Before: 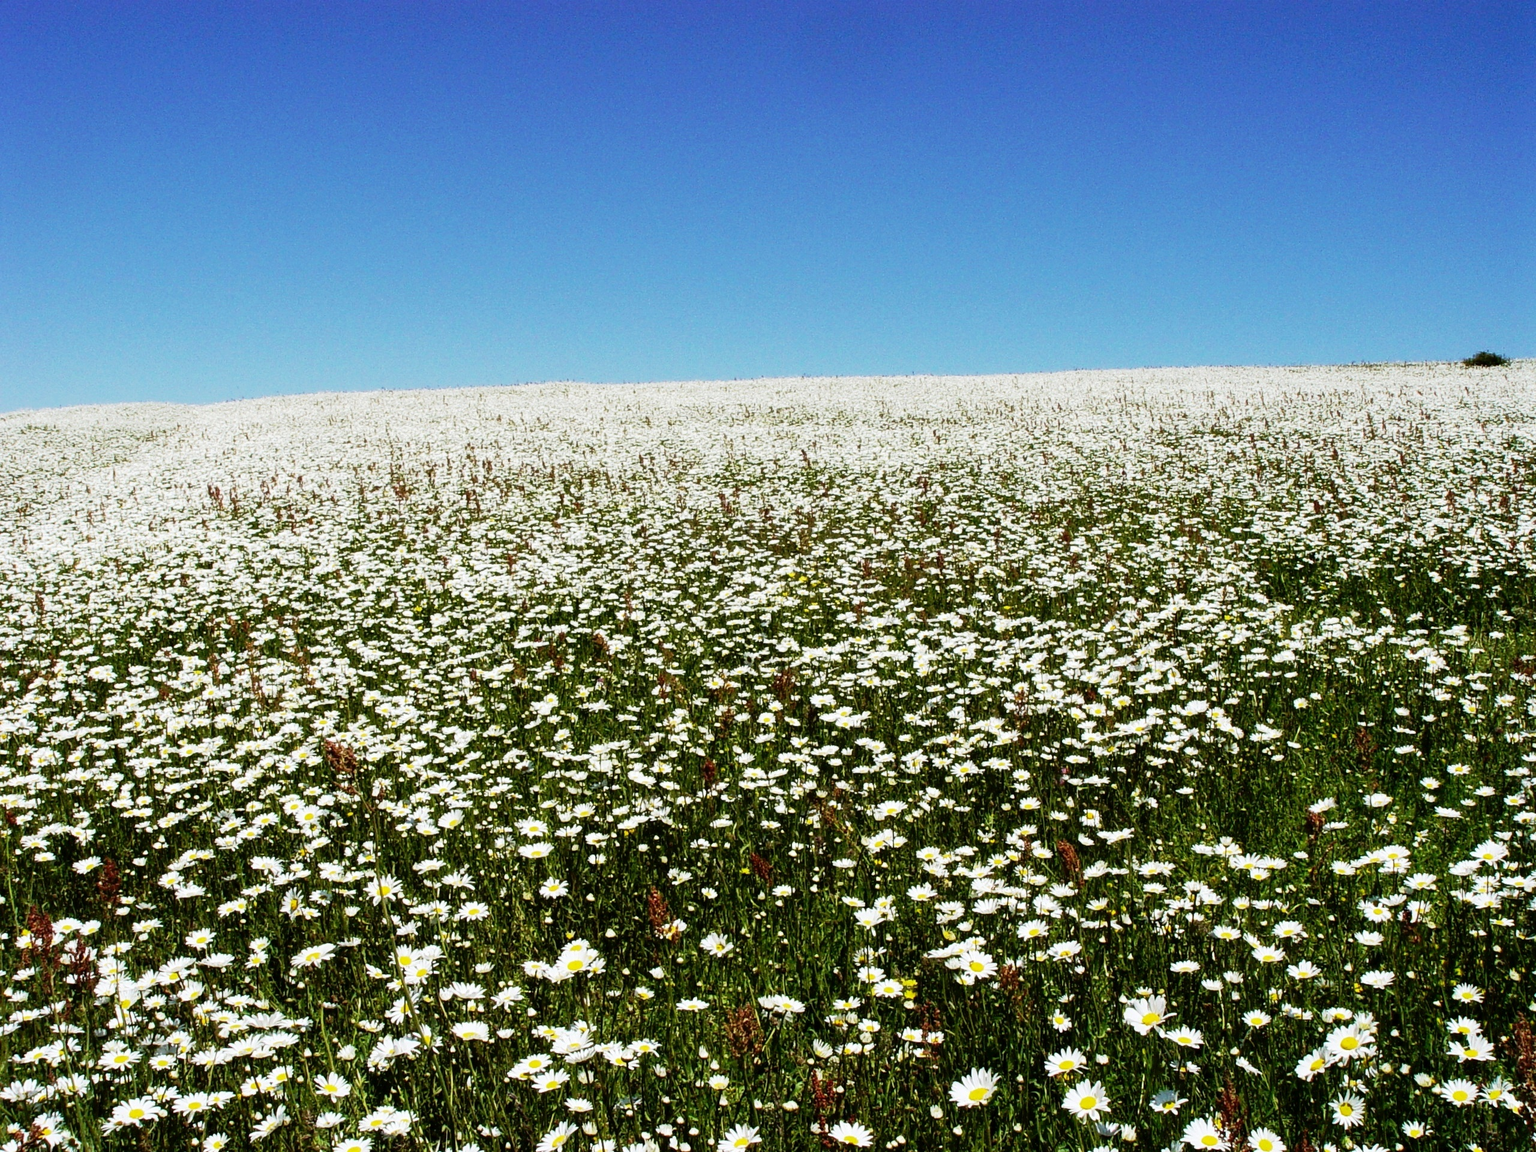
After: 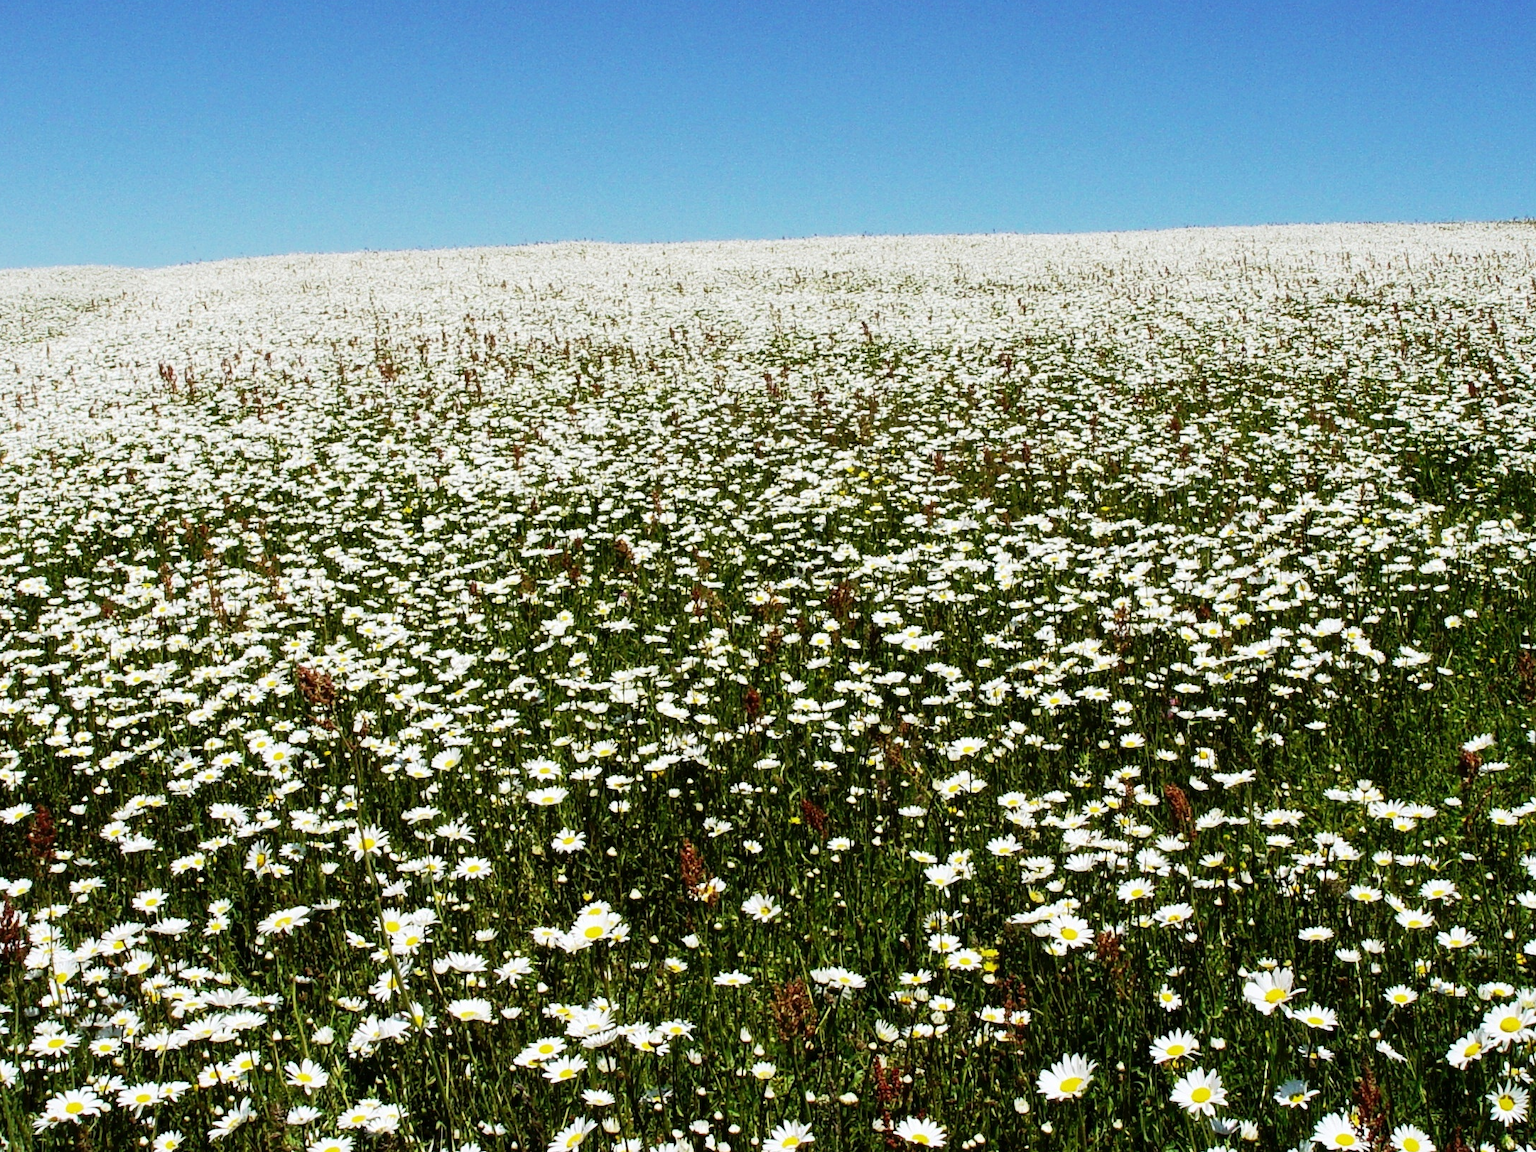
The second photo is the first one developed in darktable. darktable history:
tone equalizer: on, module defaults
crop and rotate: left 4.842%, top 15.51%, right 10.668%
